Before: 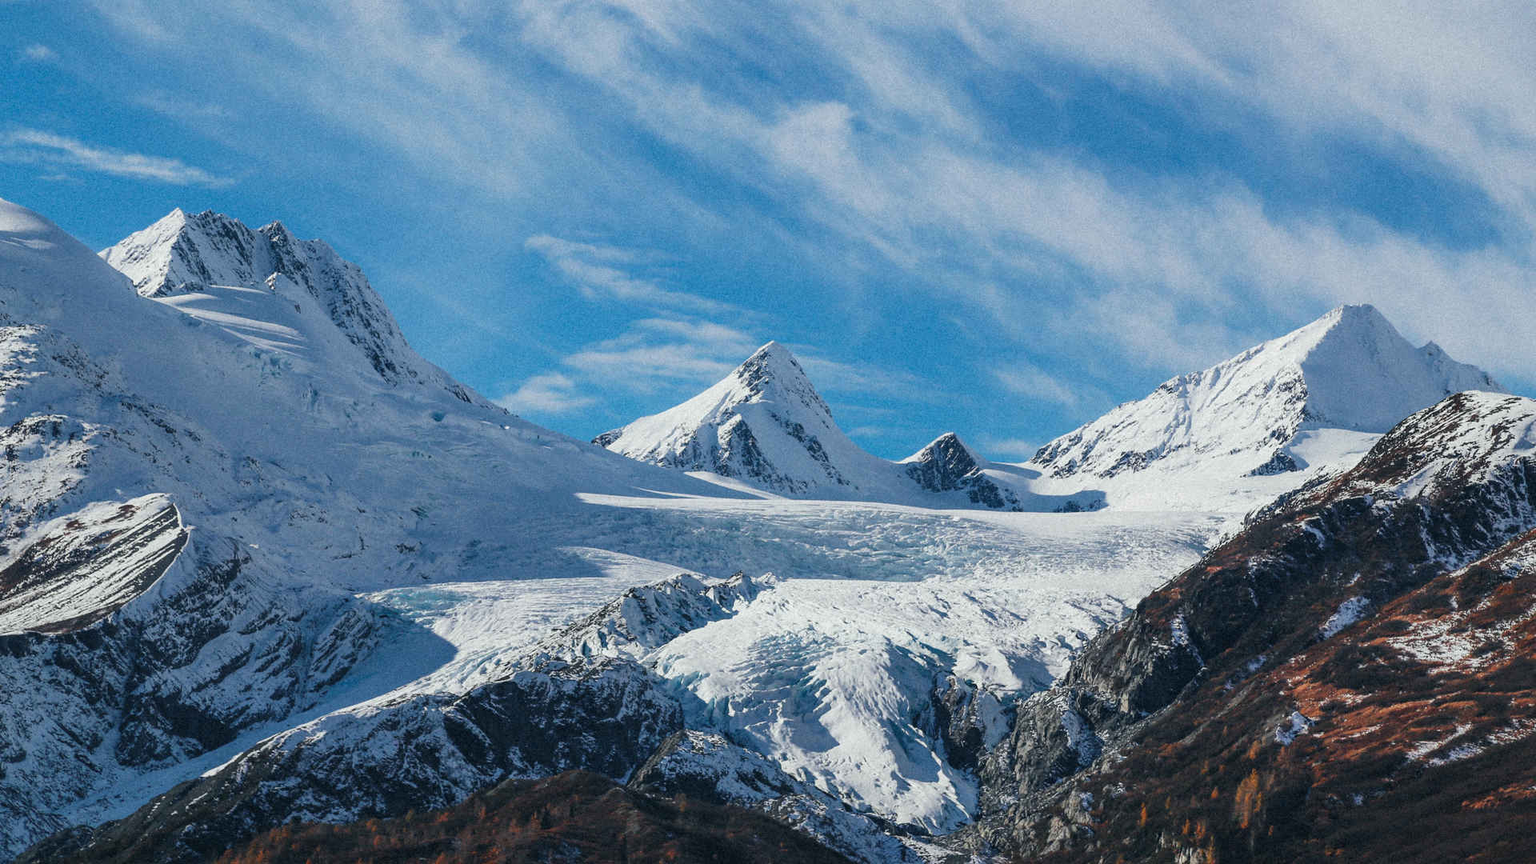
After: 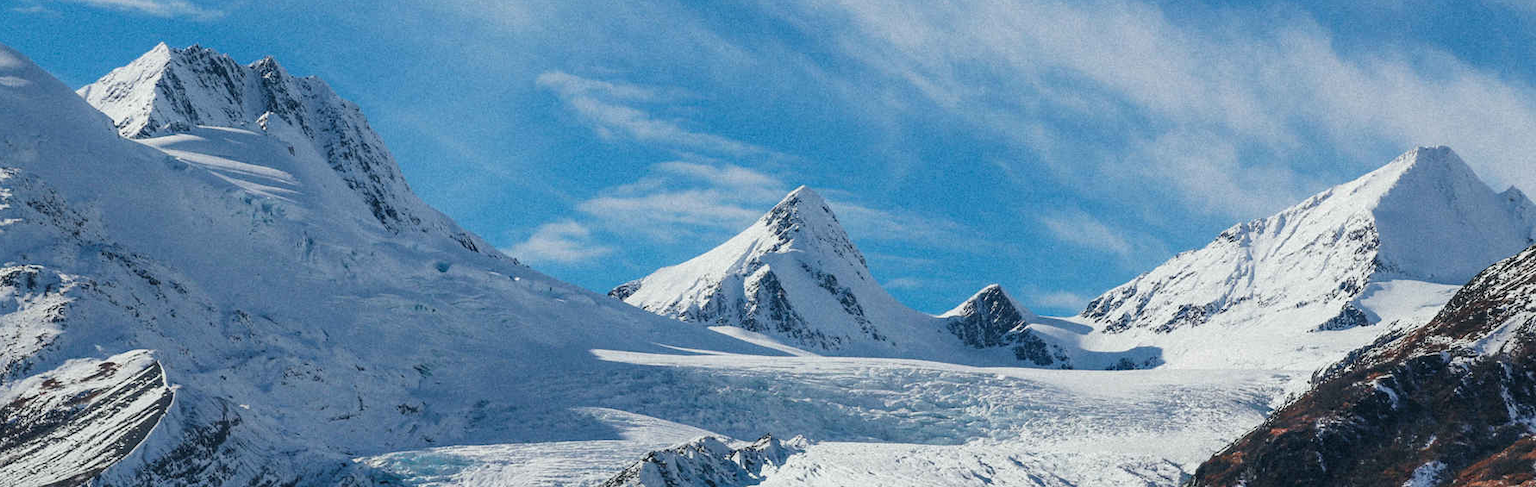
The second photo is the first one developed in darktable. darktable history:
crop: left 1.809%, top 19.57%, right 5.372%, bottom 27.931%
